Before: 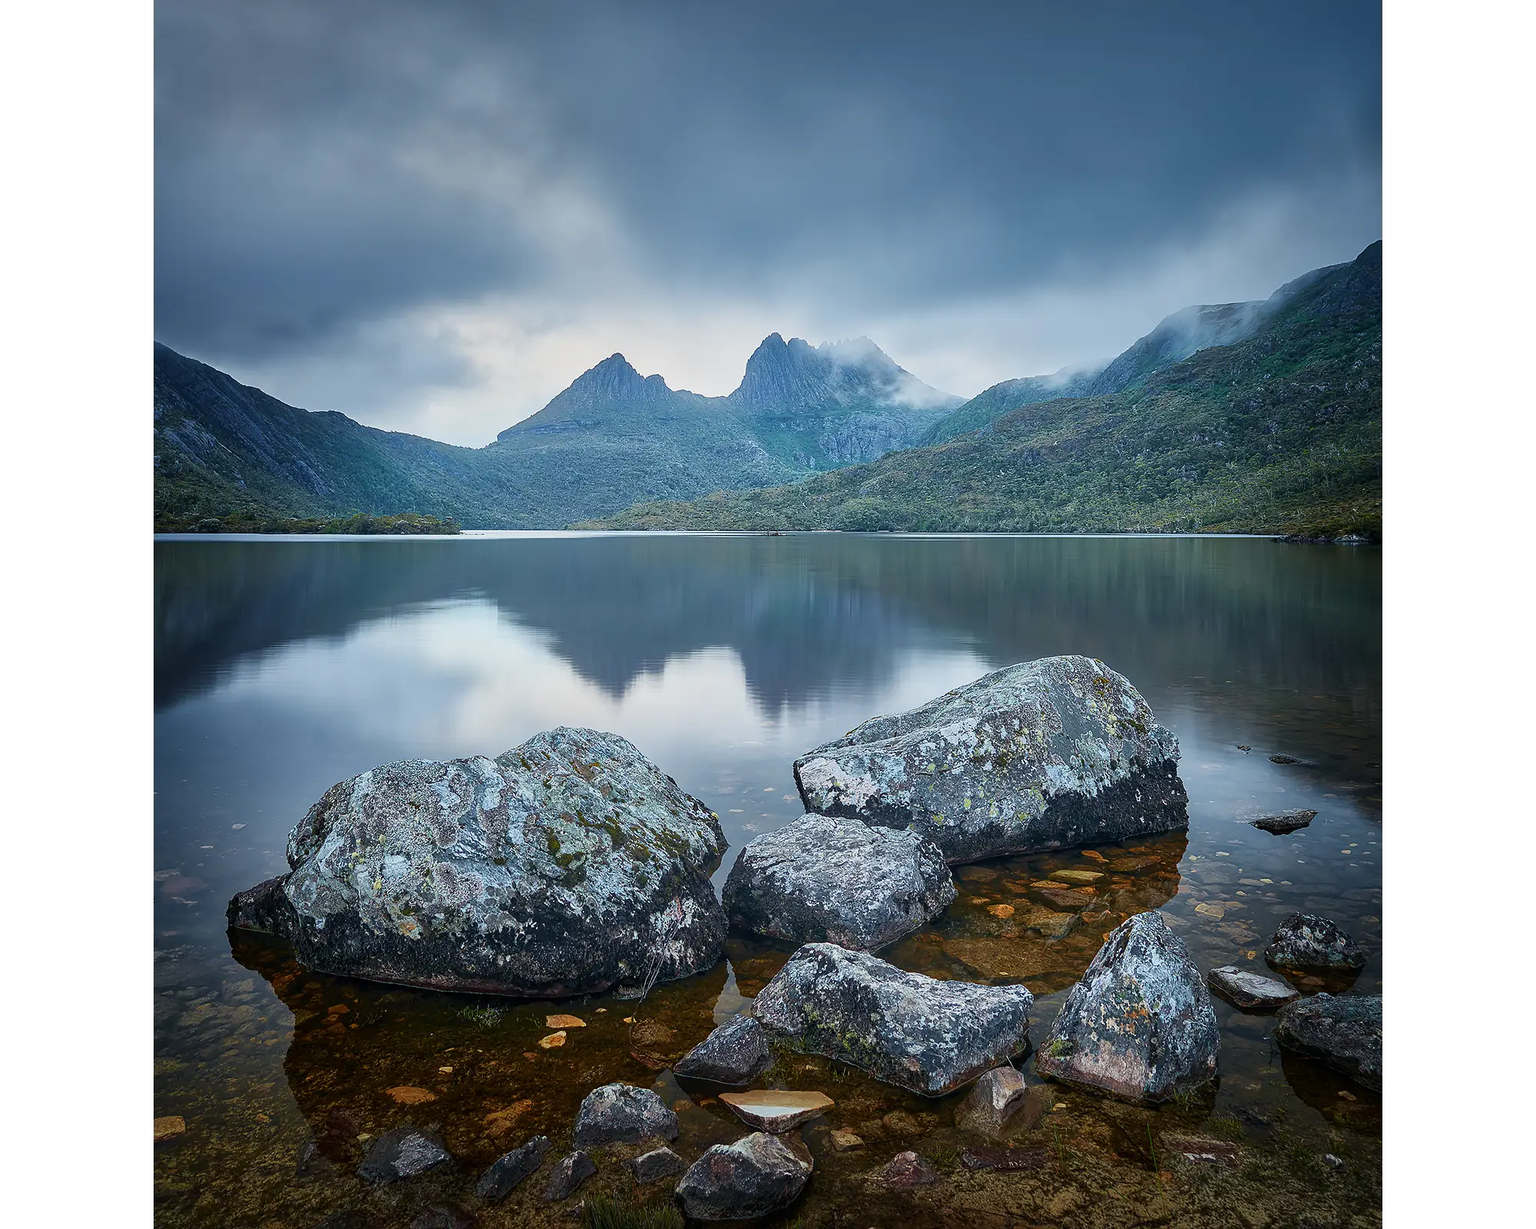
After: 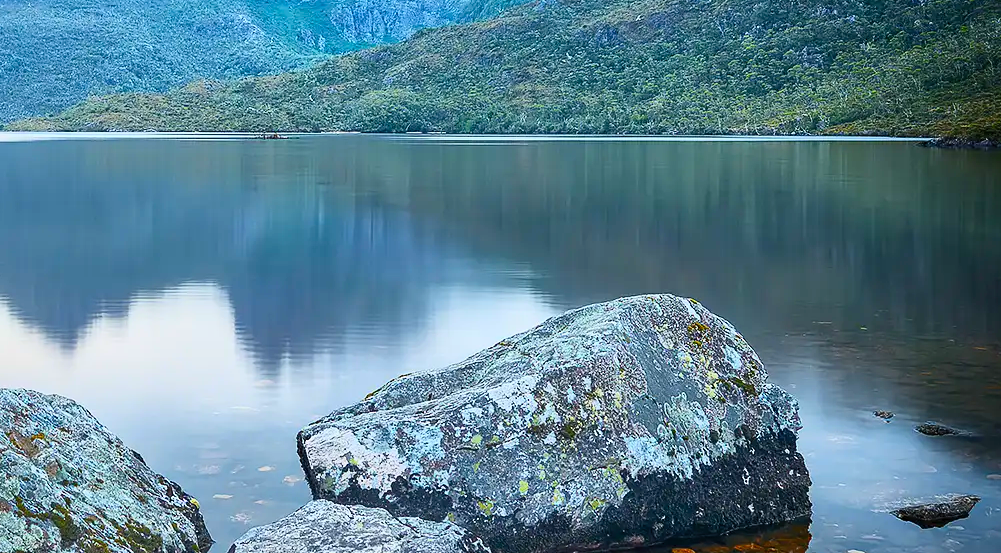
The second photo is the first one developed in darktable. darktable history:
contrast brightness saturation: contrast 0.197, brightness 0.147, saturation 0.148
crop: left 36.826%, top 34.97%, right 13.097%, bottom 30.446%
color correction: highlights b* -0.06, saturation 1.31
